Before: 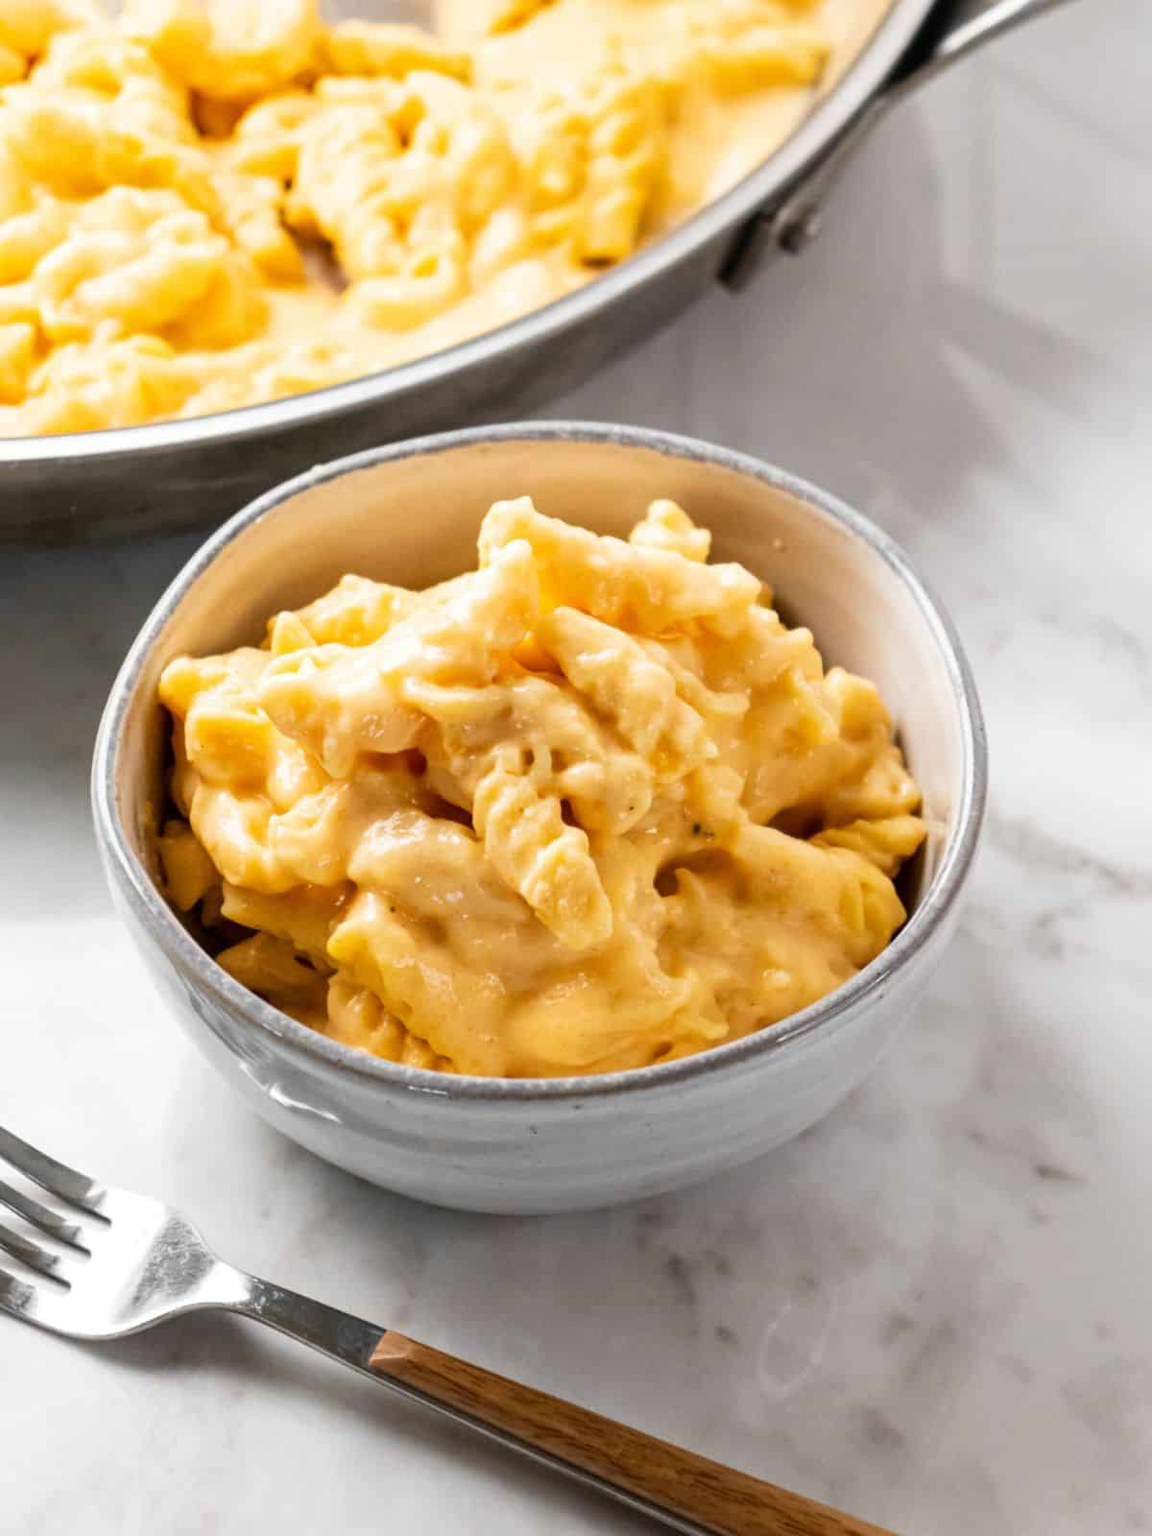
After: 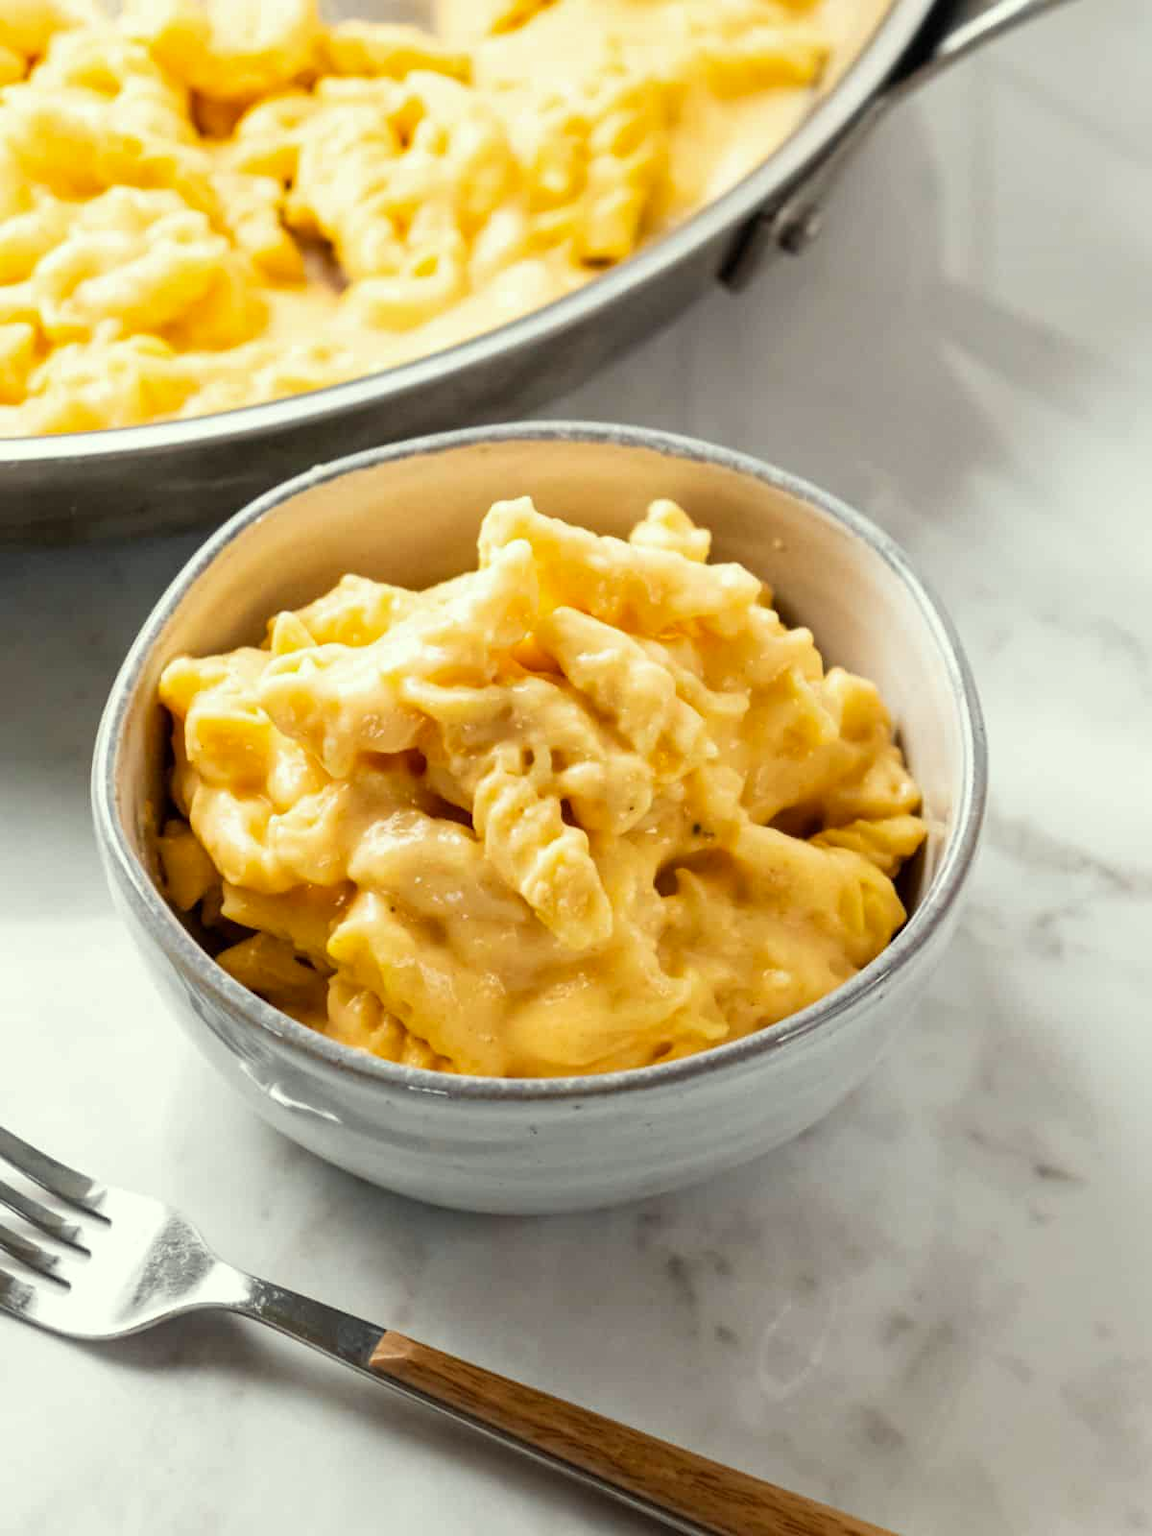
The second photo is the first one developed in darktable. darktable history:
color correction: highlights a* -4.28, highlights b* 6.53
